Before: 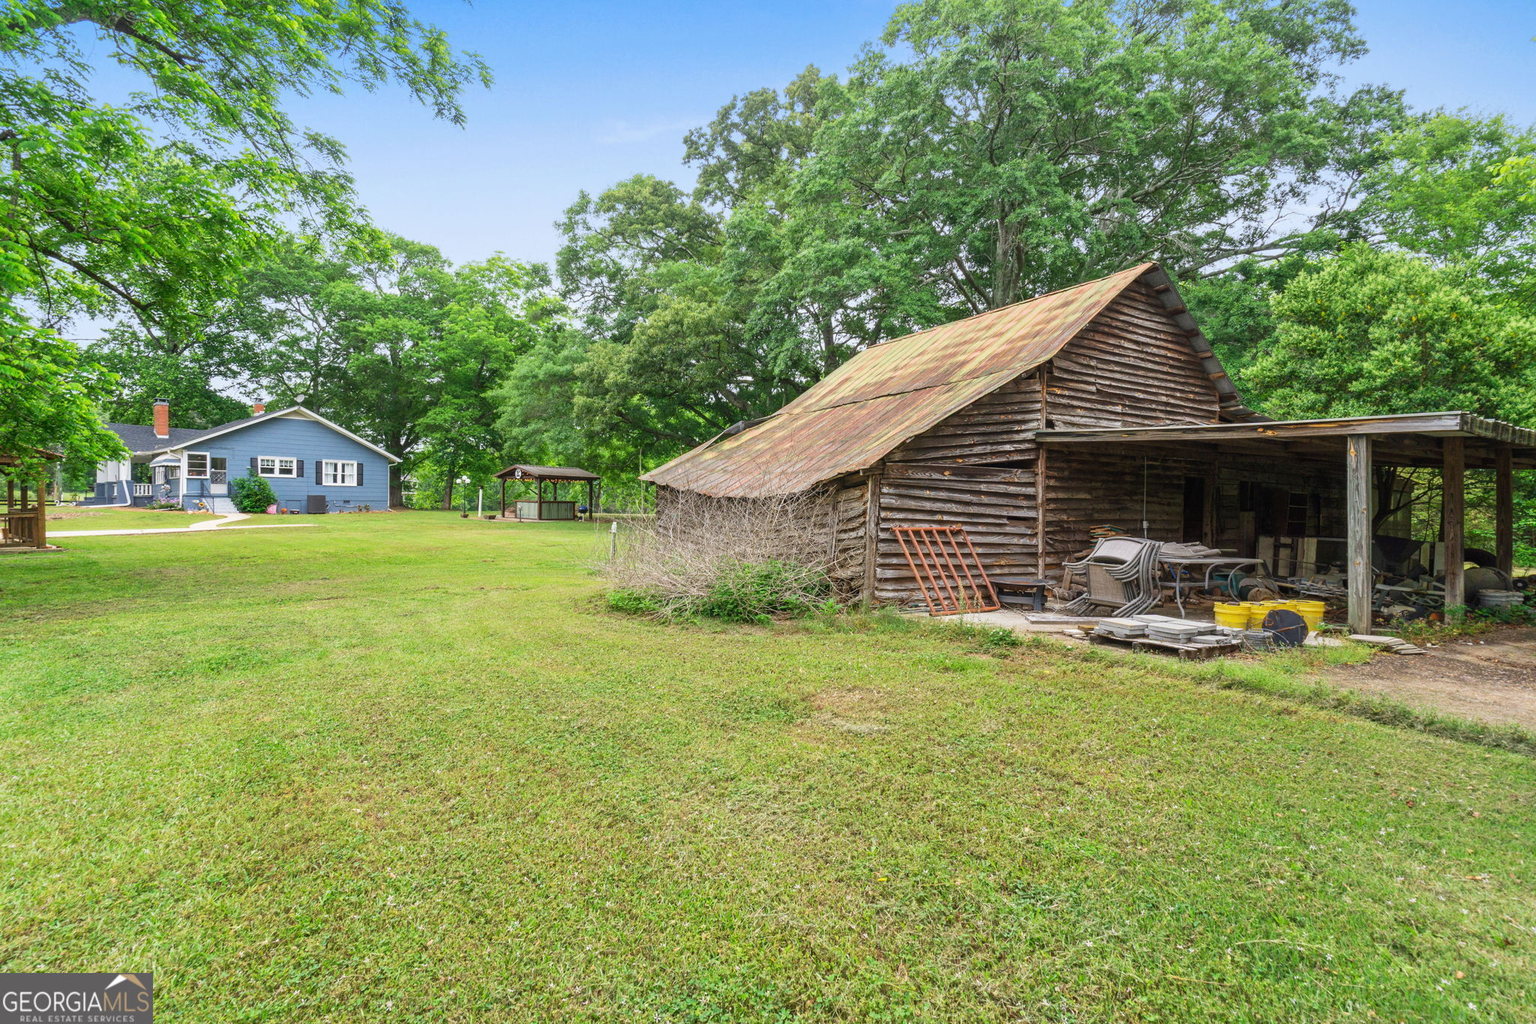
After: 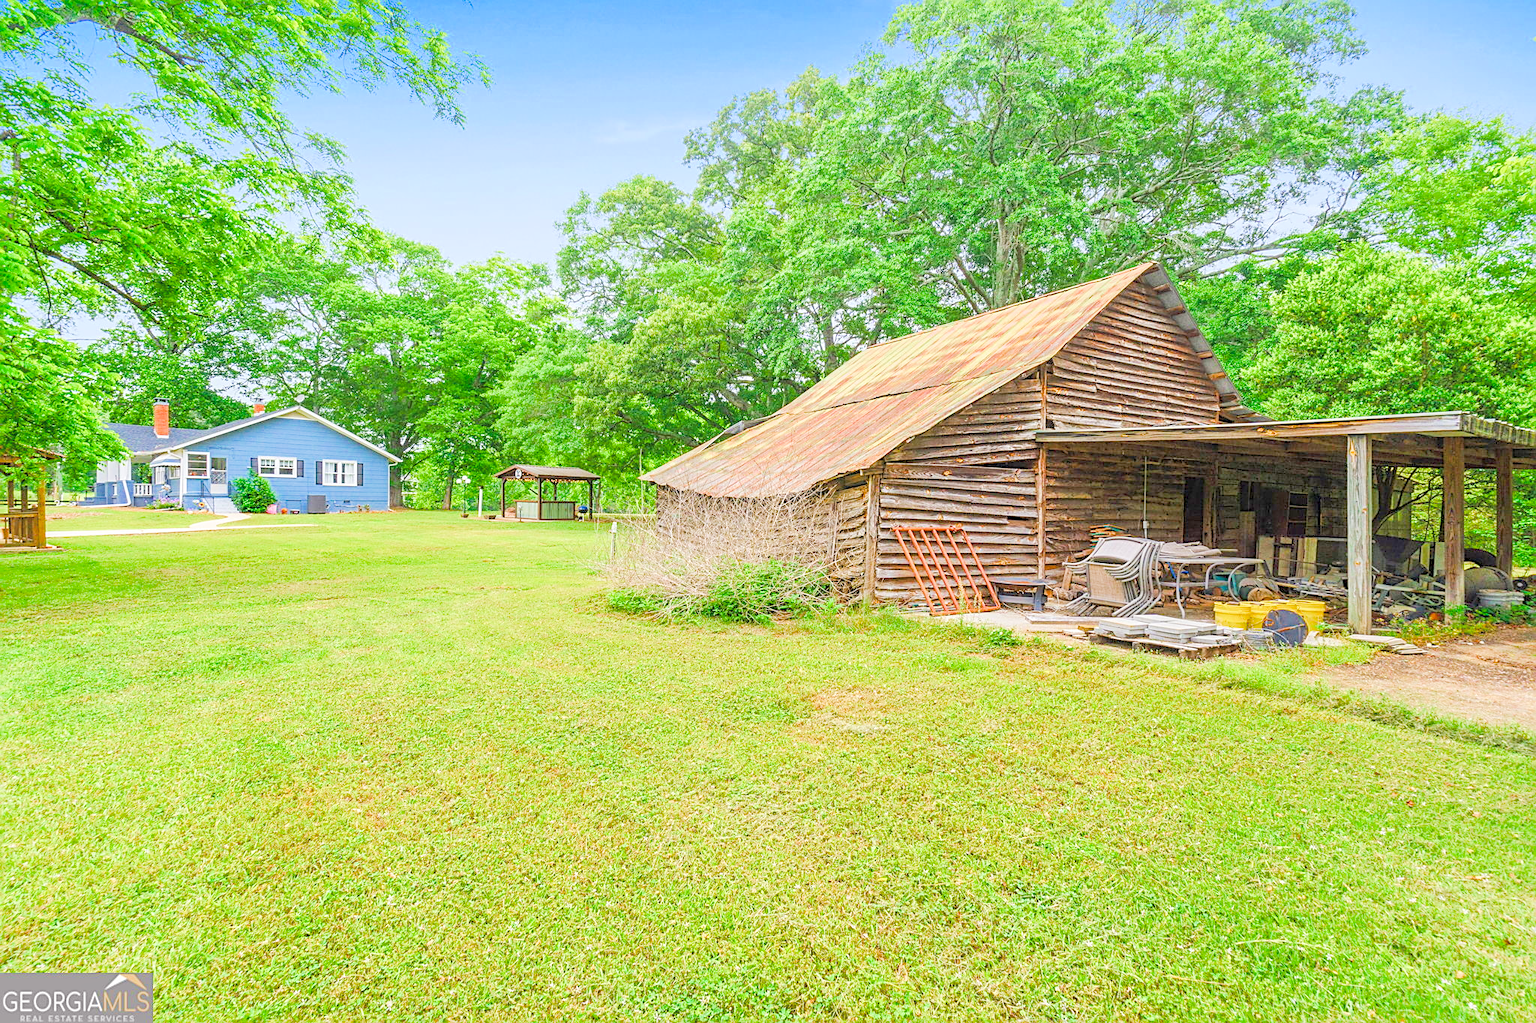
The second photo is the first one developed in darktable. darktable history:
sharpen: amount 0.579
local contrast: highlights 104%, shadows 103%, detail 119%, midtone range 0.2
filmic rgb: black relative exposure -13.92 EV, white relative exposure 7.99 EV, hardness 3.73, latitude 50.24%, contrast 0.504, color science v6 (2022)
levels: levels [0, 0.352, 0.703]
color balance rgb: perceptual saturation grading › global saturation 24.841%, perceptual saturation grading › highlights -50.981%, perceptual saturation grading › mid-tones 19.453%, perceptual saturation grading › shadows 61.103%, perceptual brilliance grading › mid-tones 10.505%, perceptual brilliance grading › shadows 14.28%
